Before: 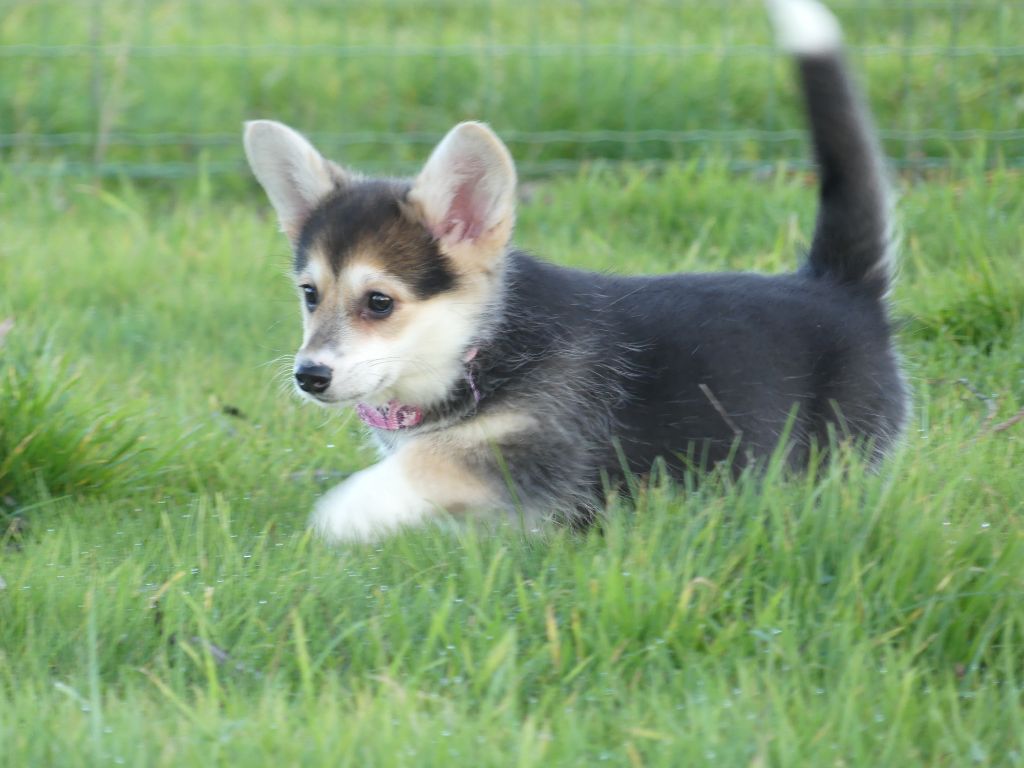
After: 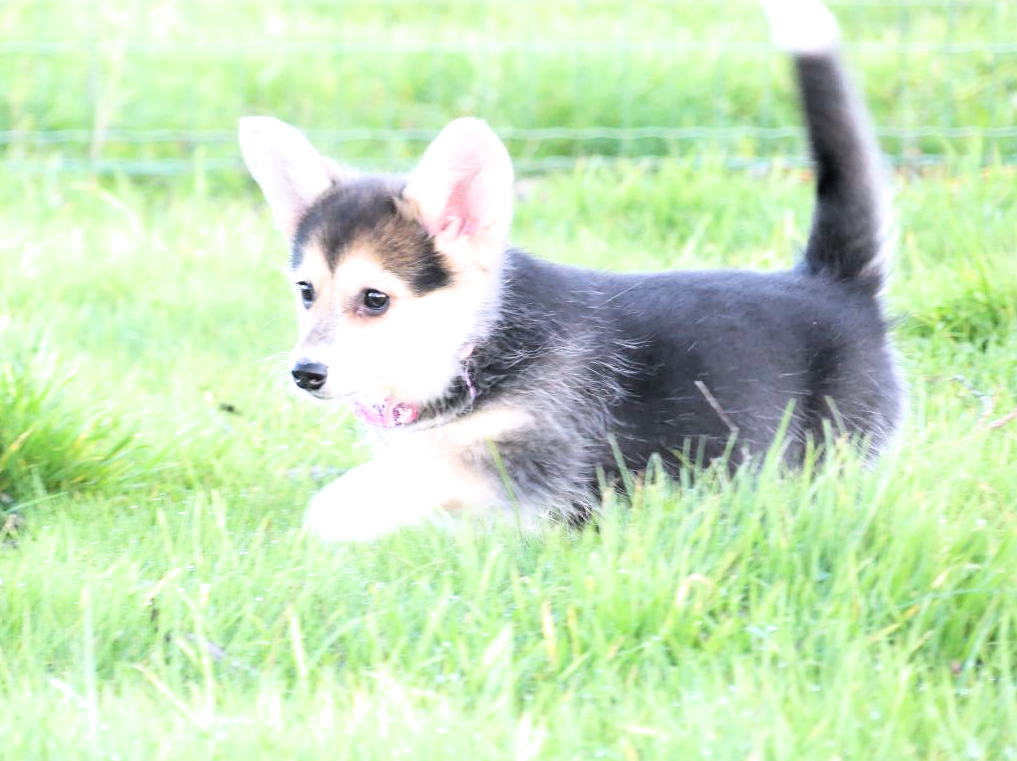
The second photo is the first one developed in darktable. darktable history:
filmic rgb: black relative exposure -4 EV, white relative exposure 3 EV, hardness 3.02, contrast 1.4
exposure: black level correction 0, exposure 1.45 EV, compensate exposure bias true, compensate highlight preservation false
white balance: red 1.05, blue 1.072
crop: left 0.434%, top 0.485%, right 0.244%, bottom 0.386%
